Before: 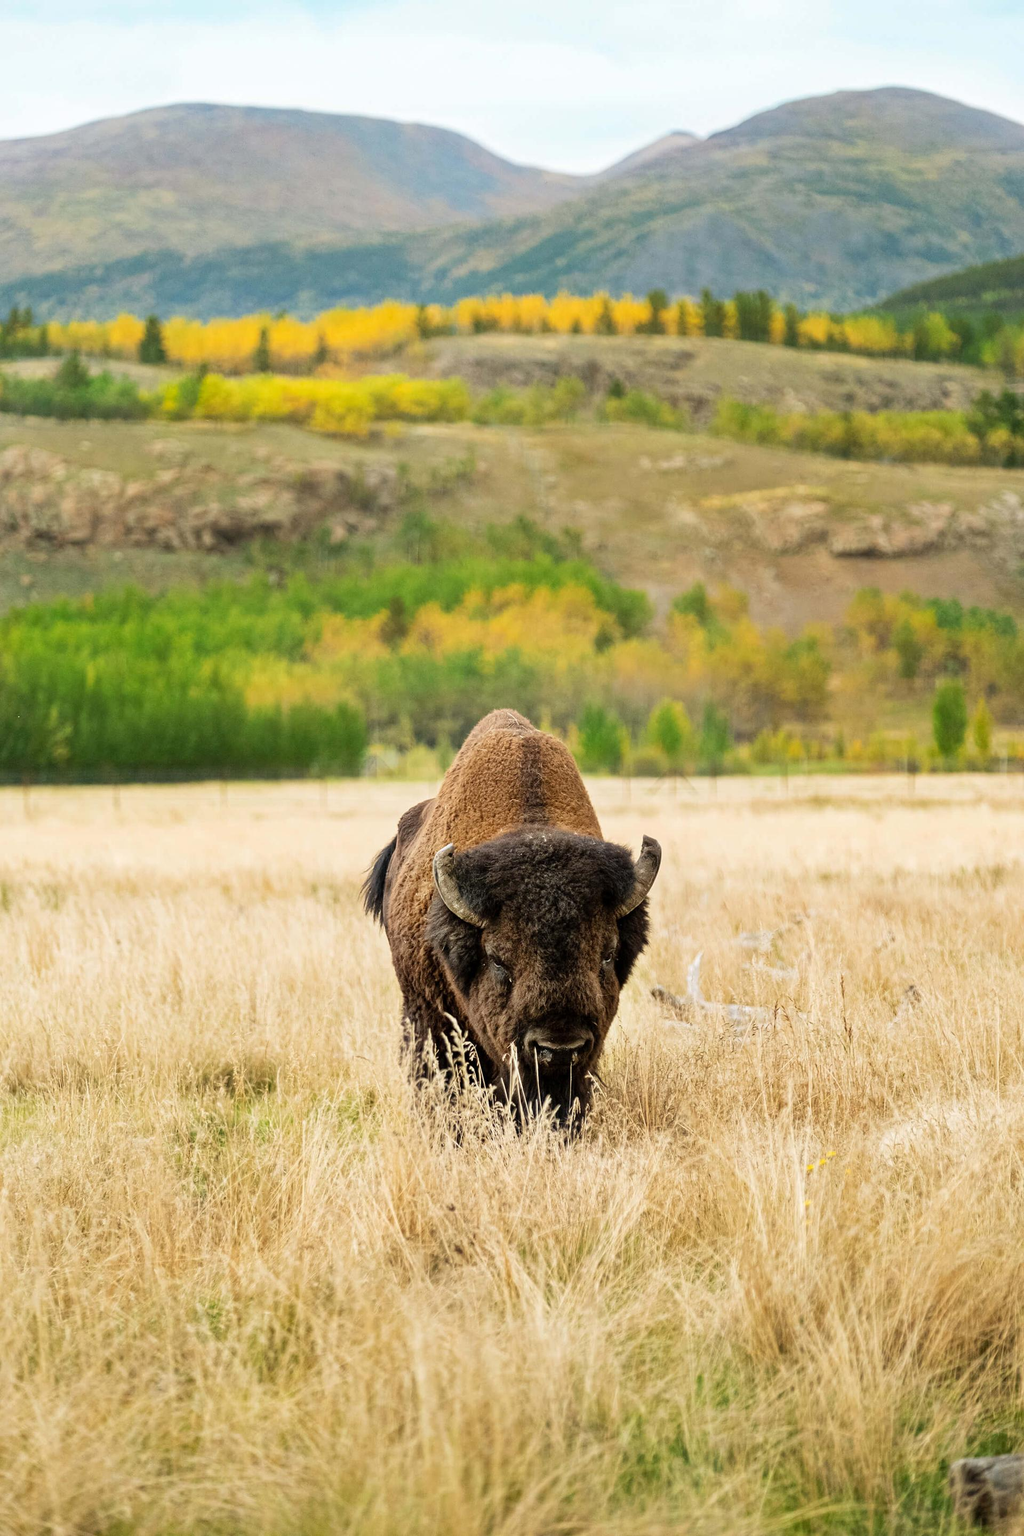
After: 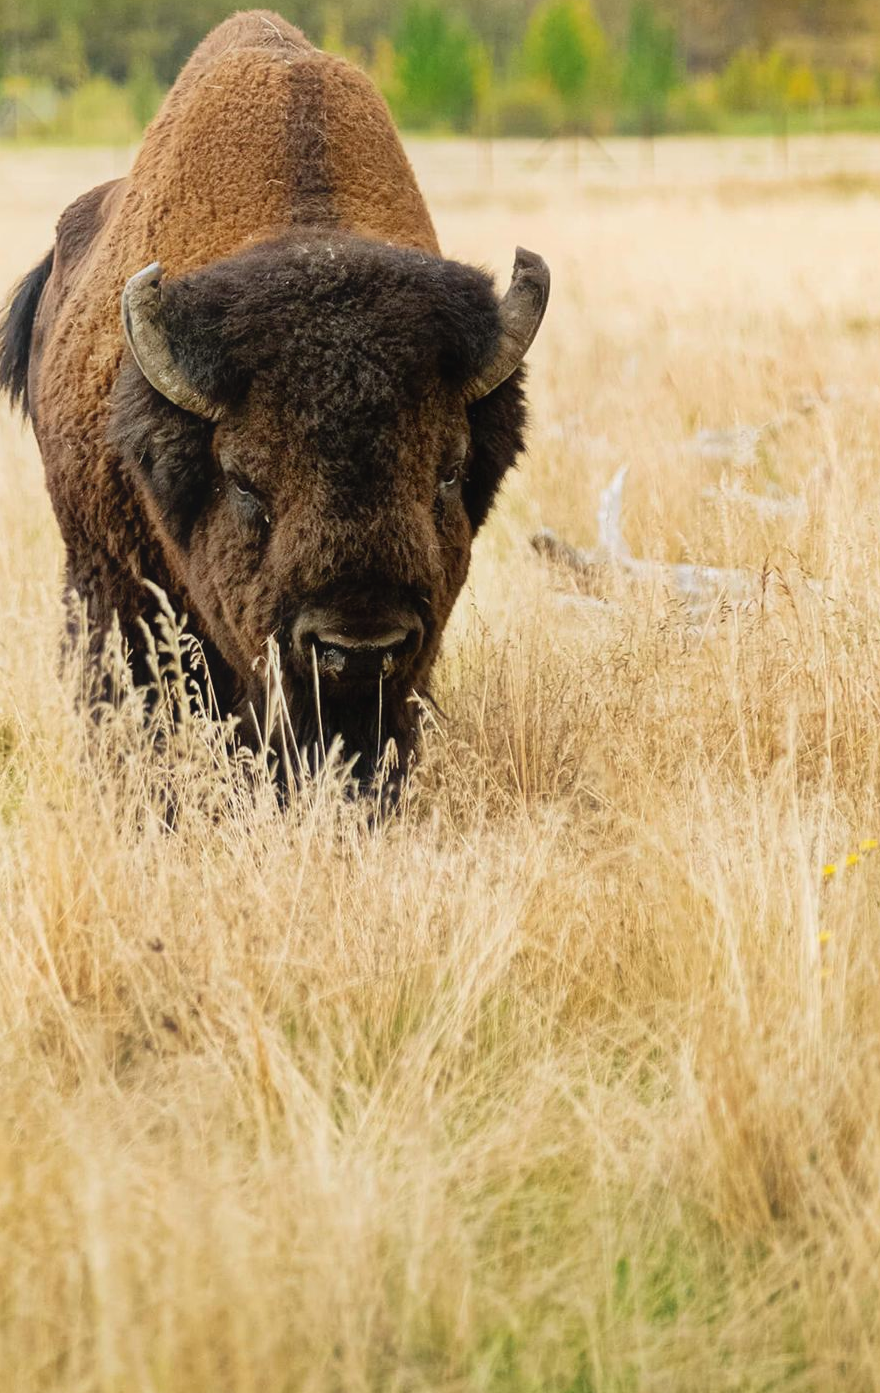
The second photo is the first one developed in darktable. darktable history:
contrast equalizer: y [[0.46, 0.454, 0.451, 0.451, 0.455, 0.46], [0.5 ×6], [0.5 ×6], [0 ×6], [0 ×6]]
crop: left 35.976%, top 45.819%, right 18.162%, bottom 5.807%
